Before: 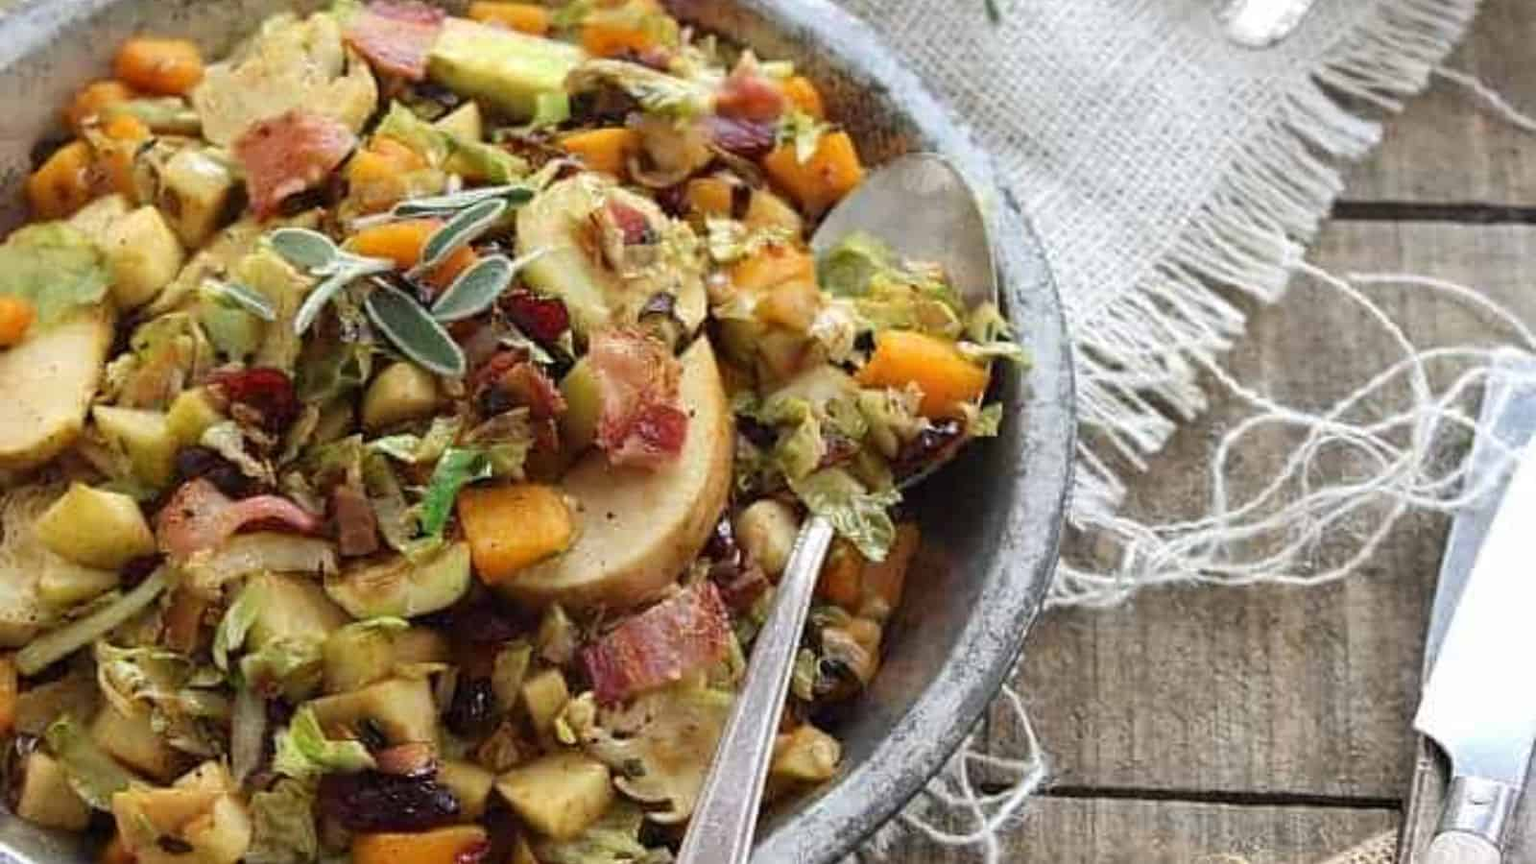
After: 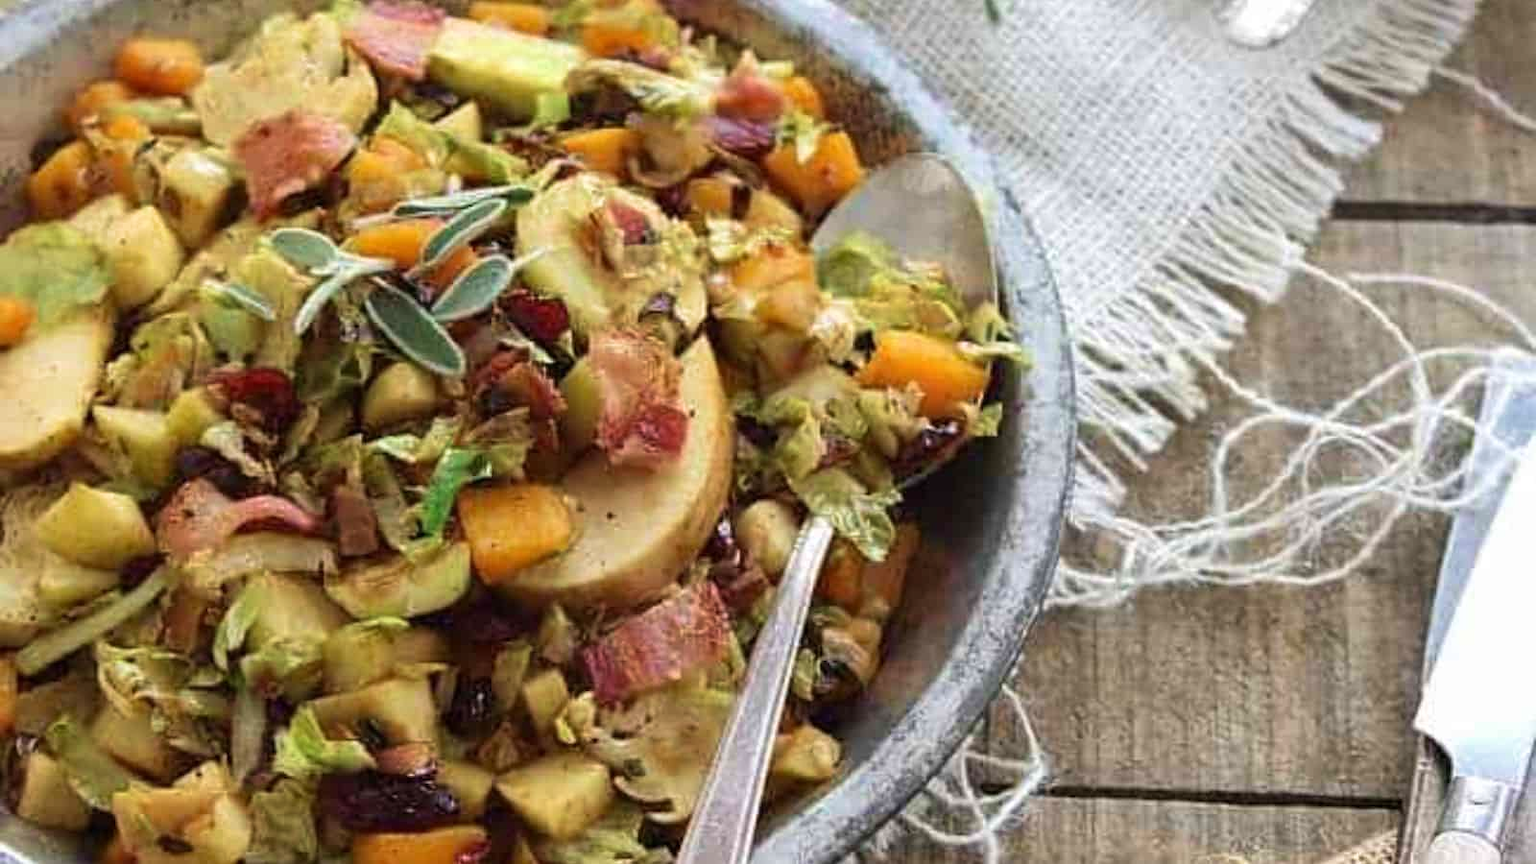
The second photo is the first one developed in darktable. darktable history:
velvia: strength 27.56%
